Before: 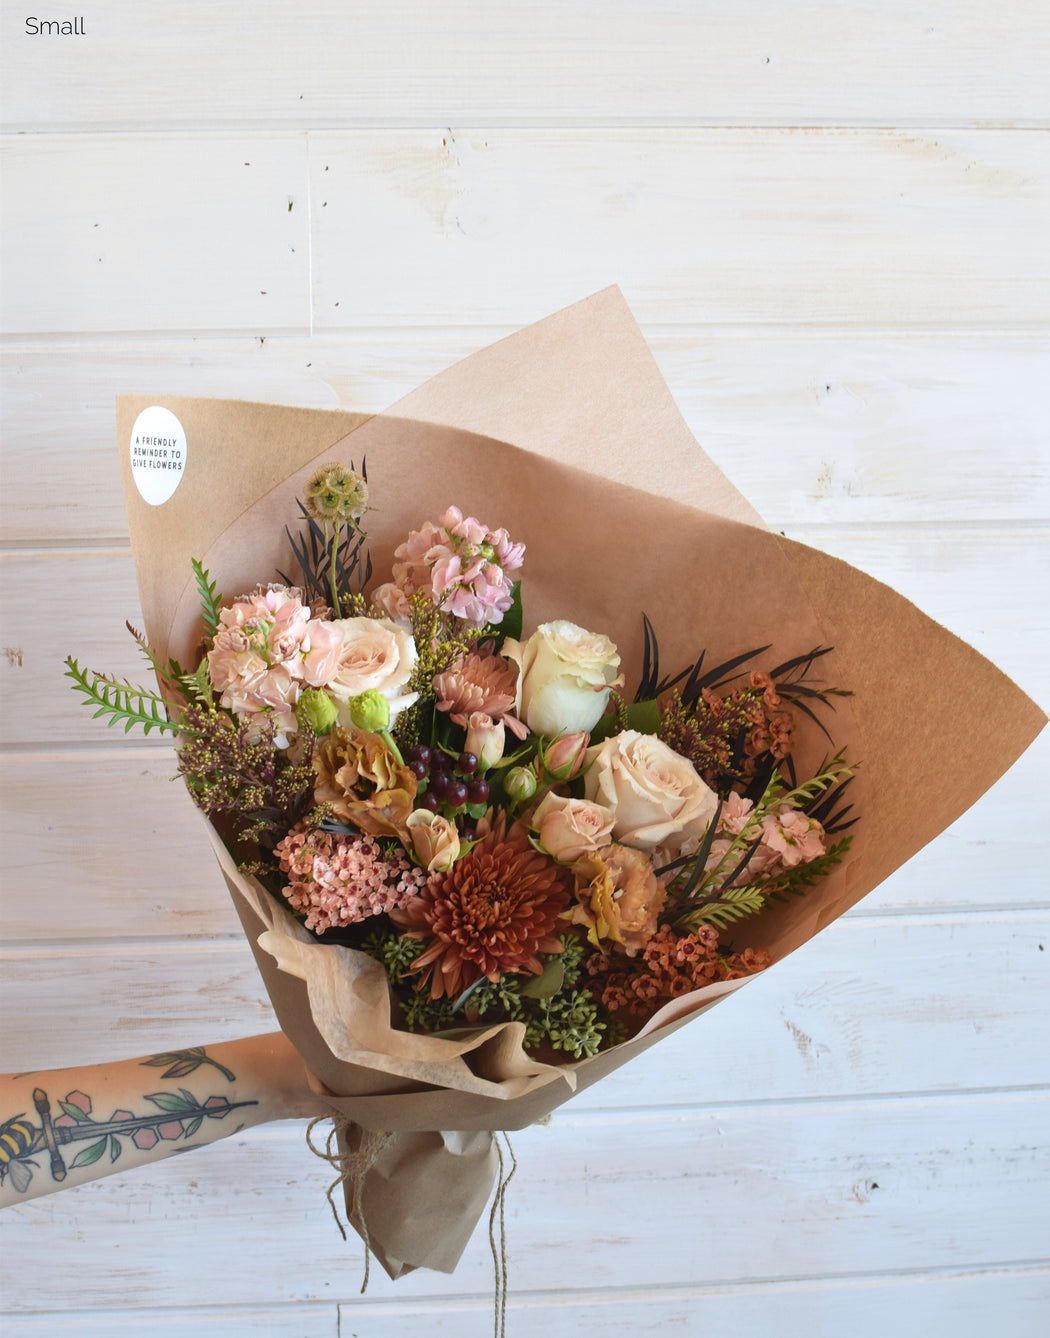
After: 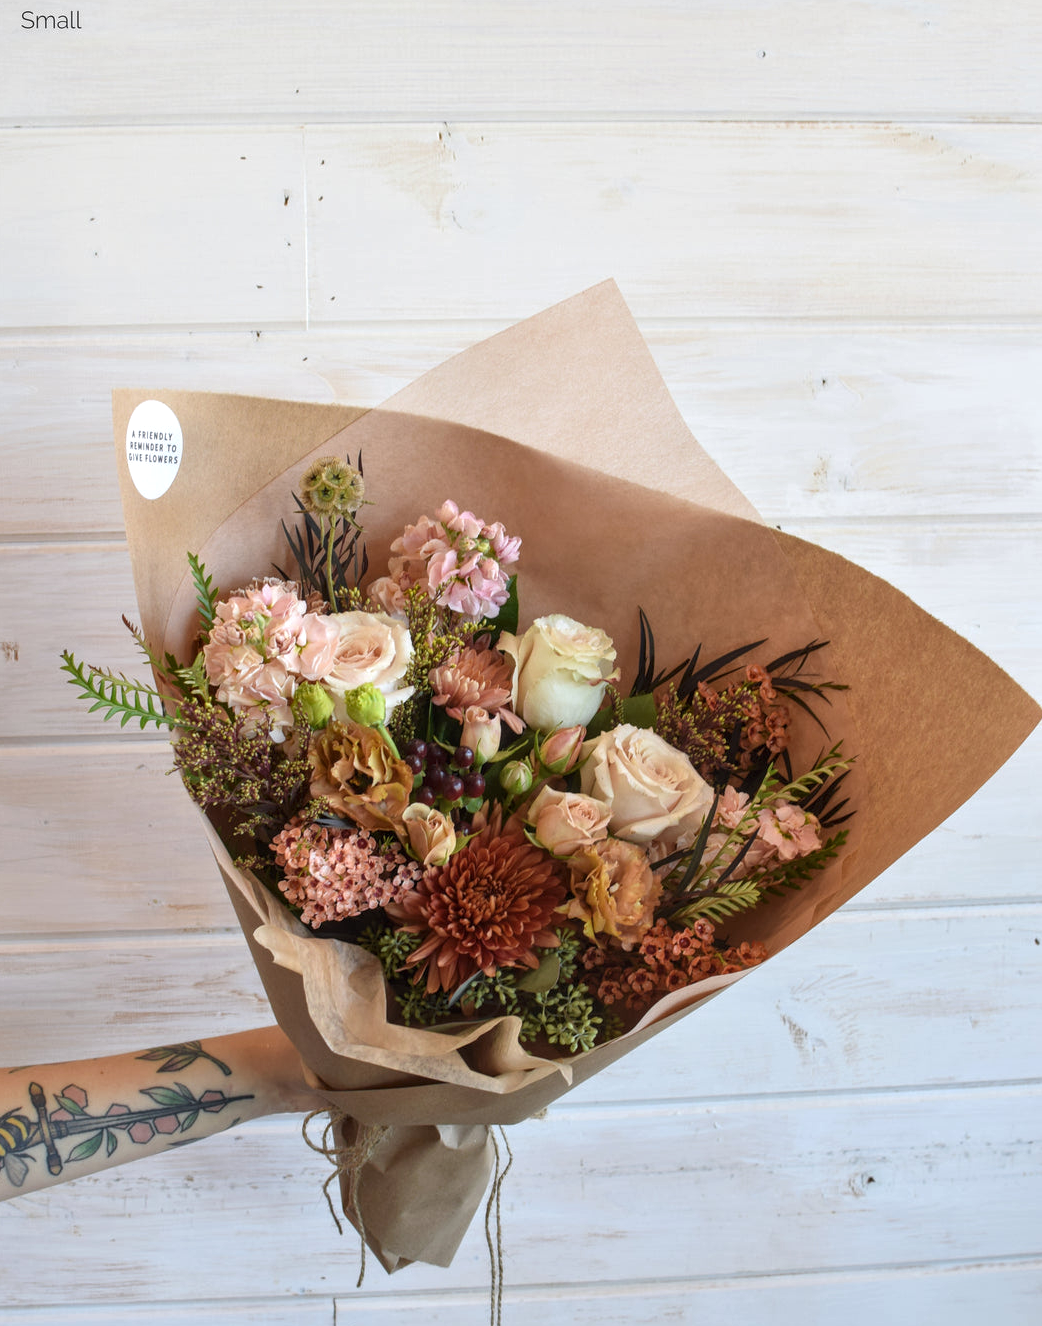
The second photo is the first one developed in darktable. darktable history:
crop: left 0.434%, top 0.485%, right 0.244%, bottom 0.386%
local contrast: on, module defaults
